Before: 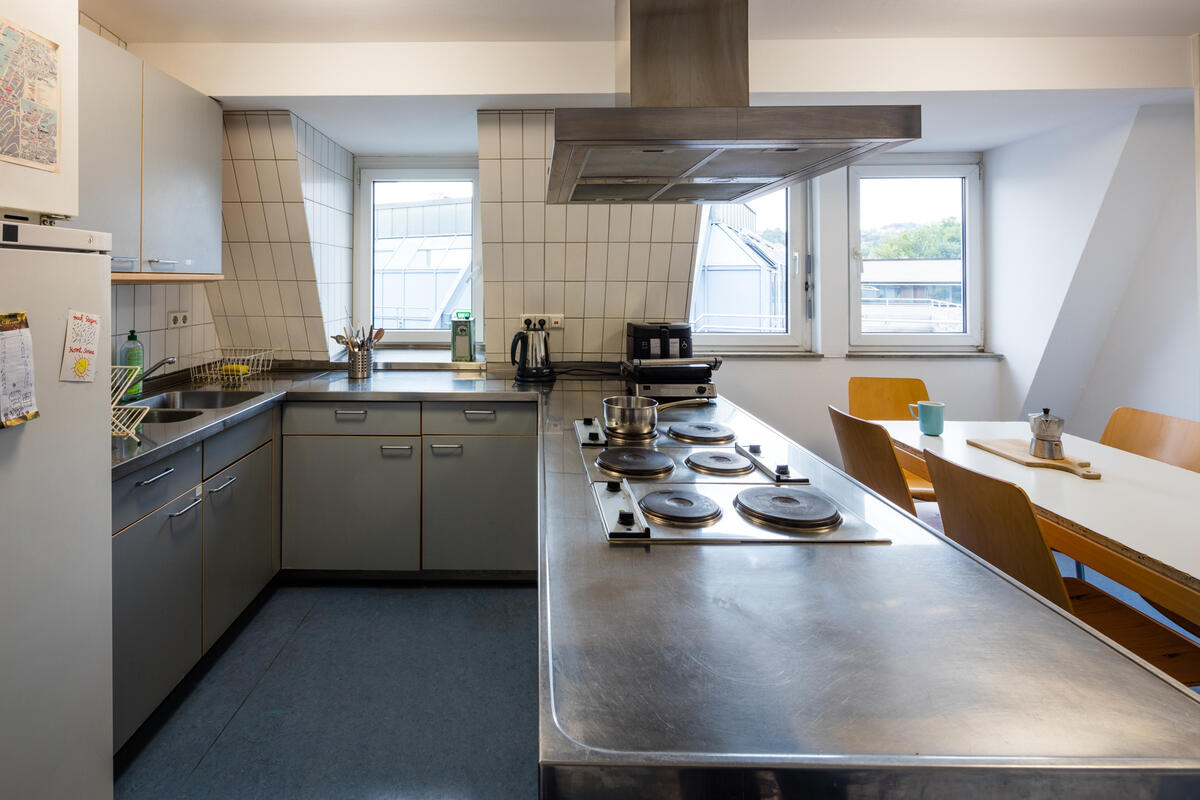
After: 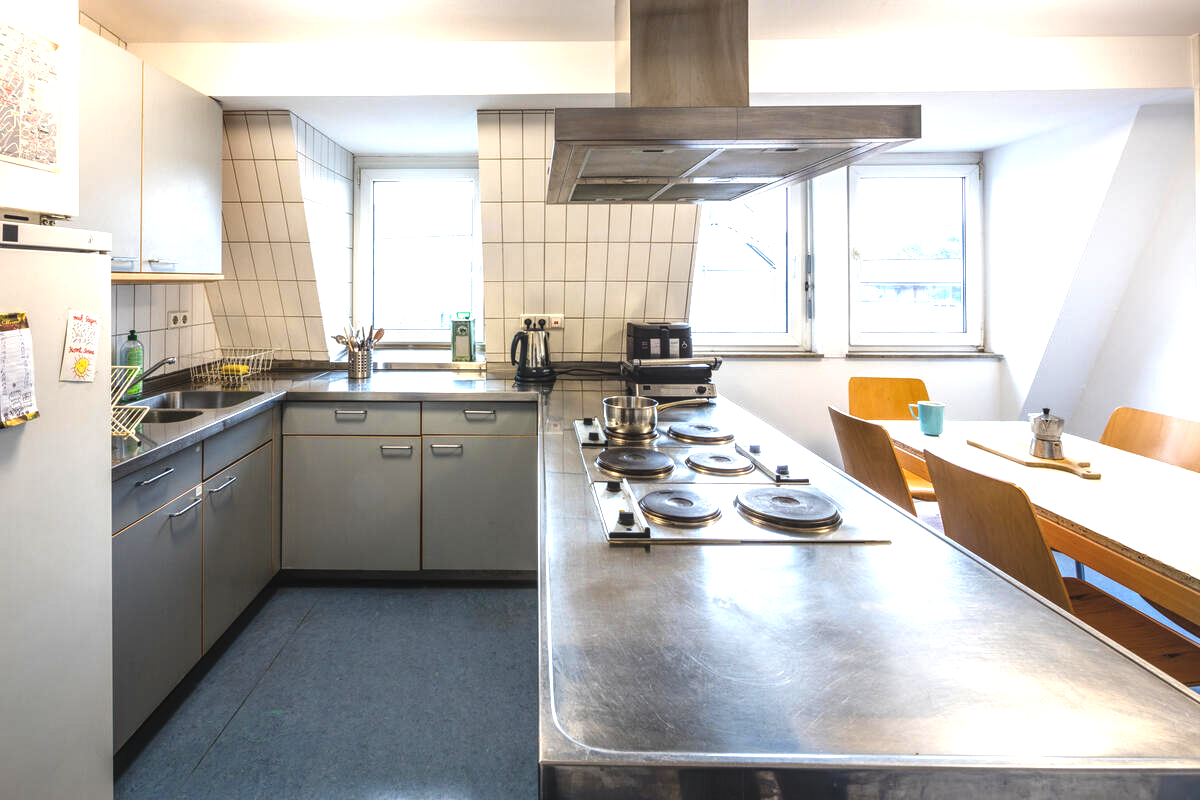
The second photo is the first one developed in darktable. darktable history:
exposure: black level correction -0.005, exposure 1.002 EV, compensate highlight preservation false
local contrast: on, module defaults
